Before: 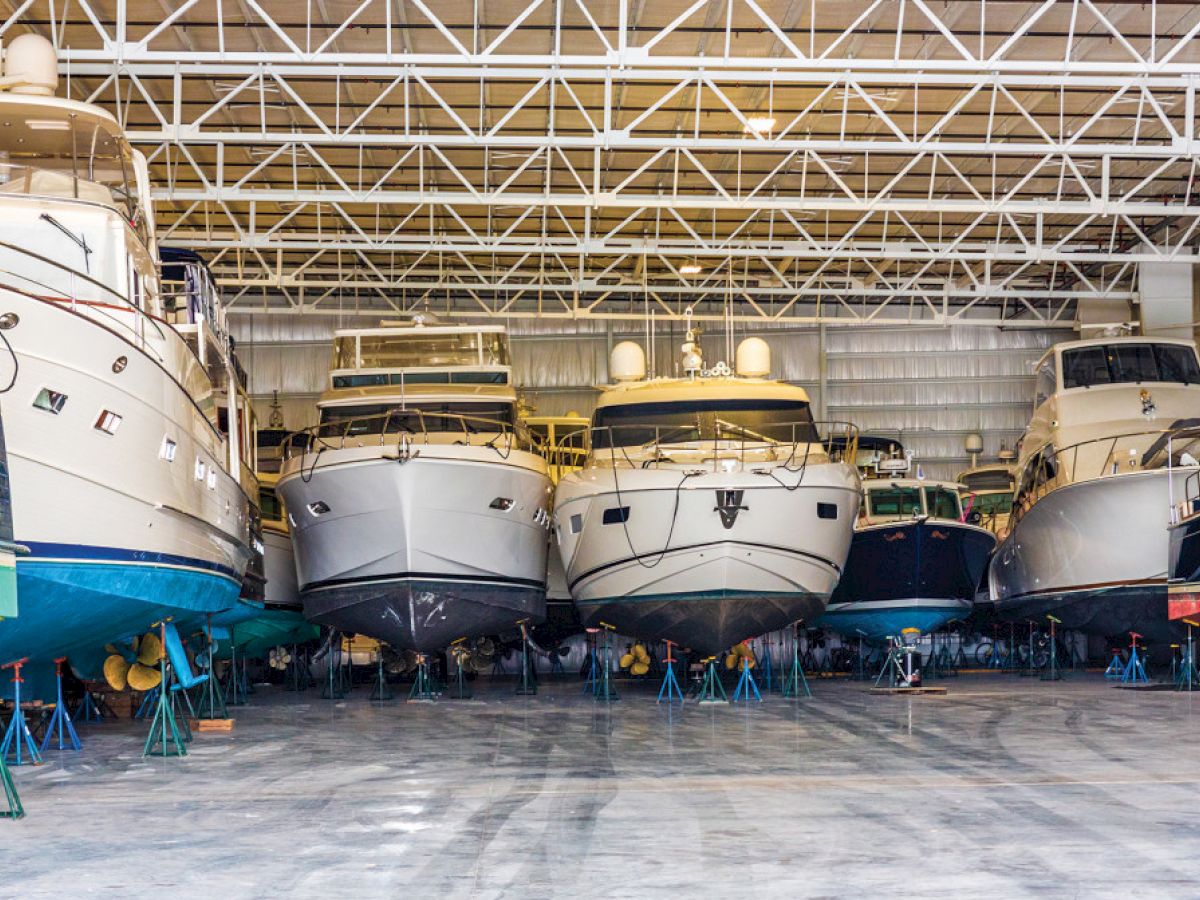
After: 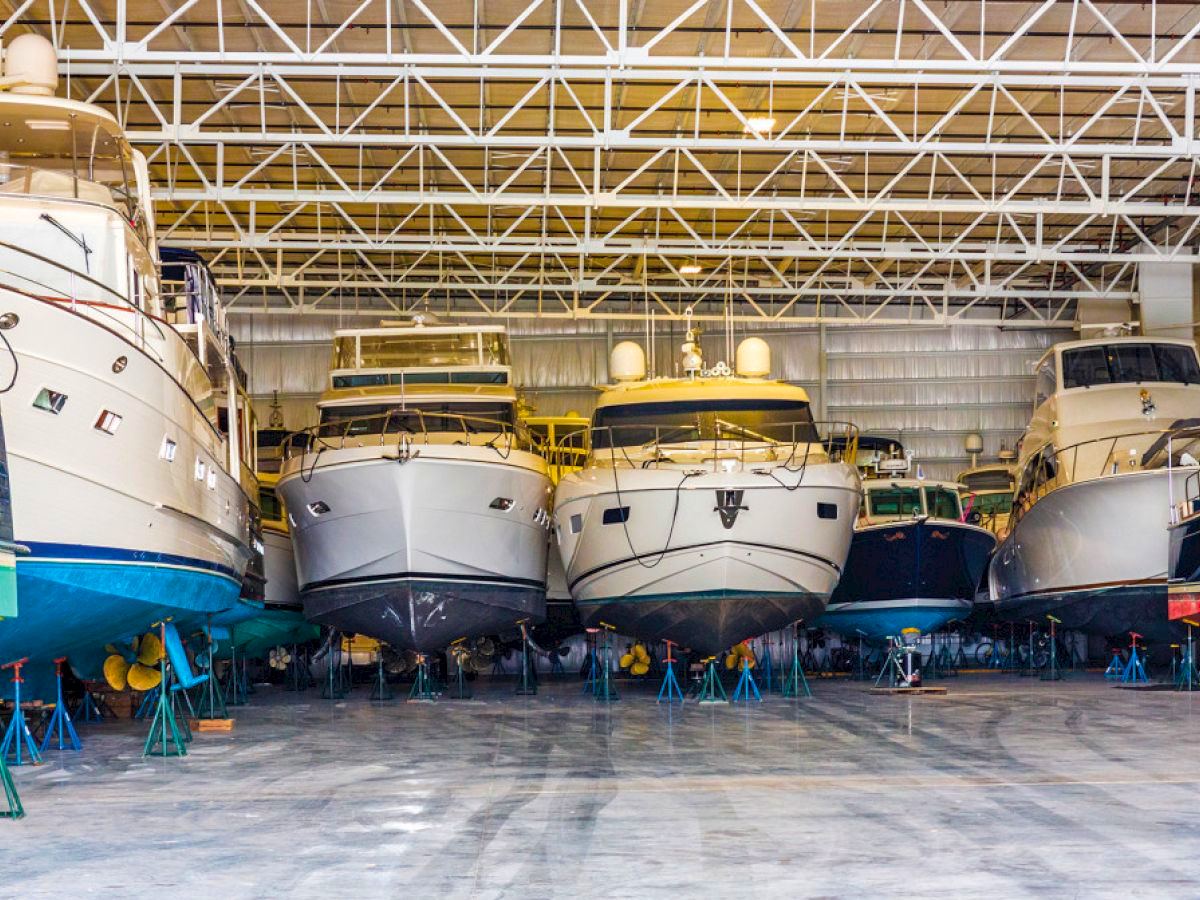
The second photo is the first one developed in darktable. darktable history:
tone equalizer: on, module defaults
color balance rgb: perceptual saturation grading › global saturation 20%, global vibrance 20%
